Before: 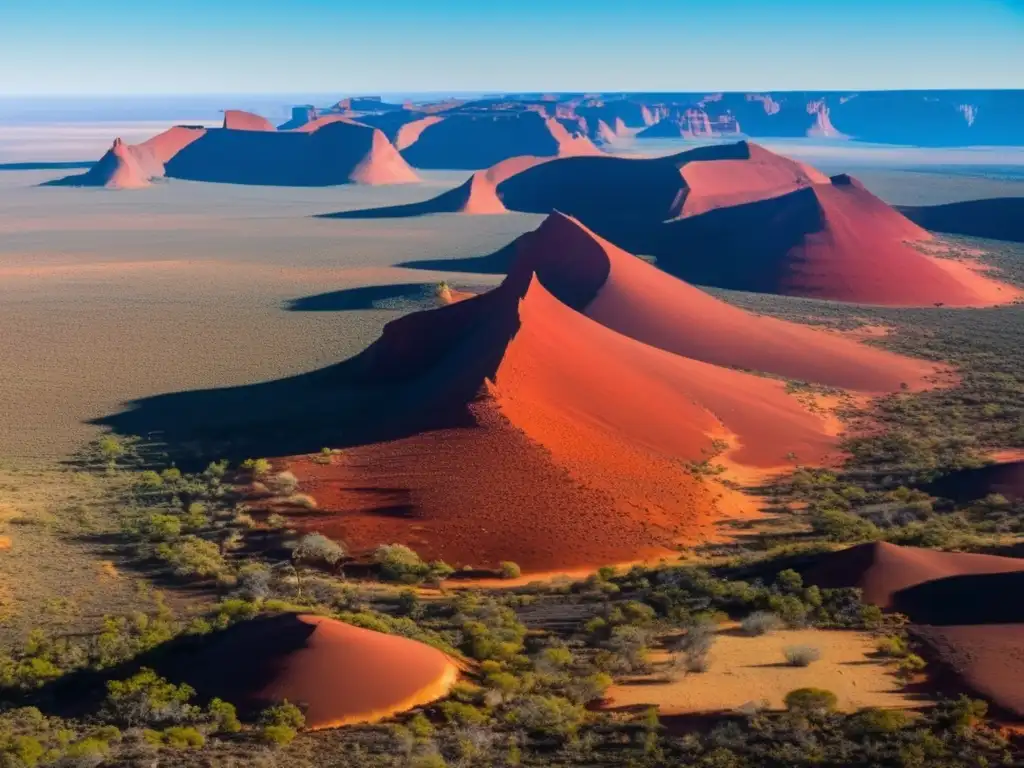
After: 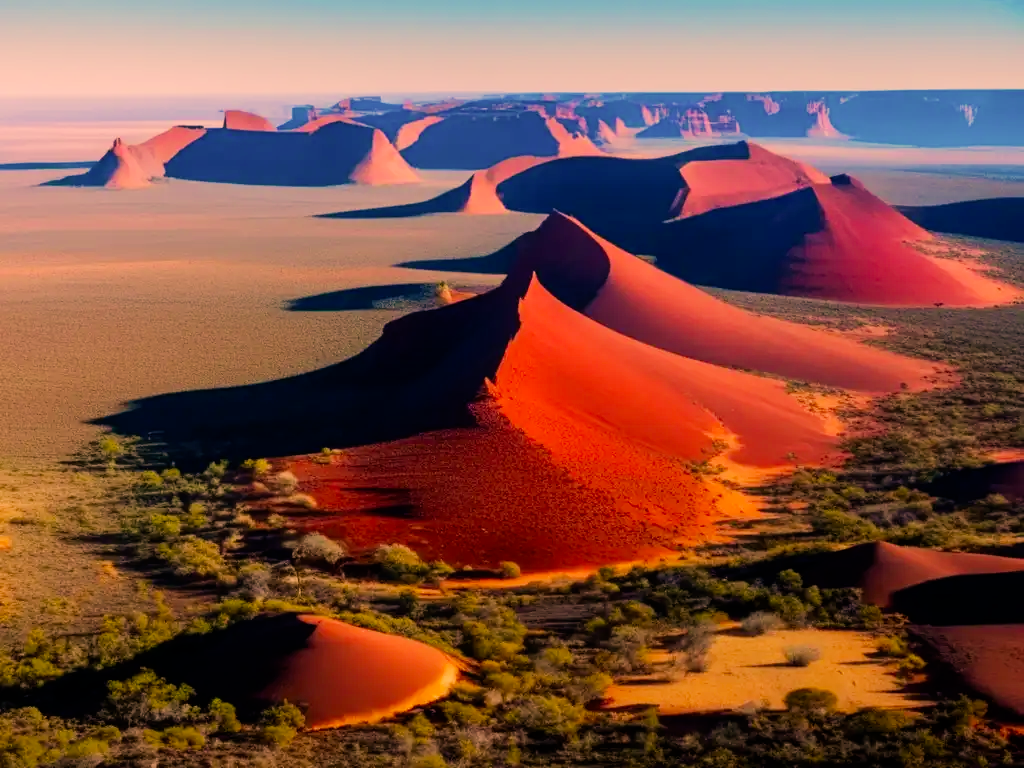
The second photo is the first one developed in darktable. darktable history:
color correction: highlights a* 21.88, highlights b* 22.25
velvia: on, module defaults
filmic rgb: black relative exposure -16 EV, white relative exposure 5.31 EV, hardness 5.9, contrast 1.25, preserve chrominance no, color science v5 (2021)
